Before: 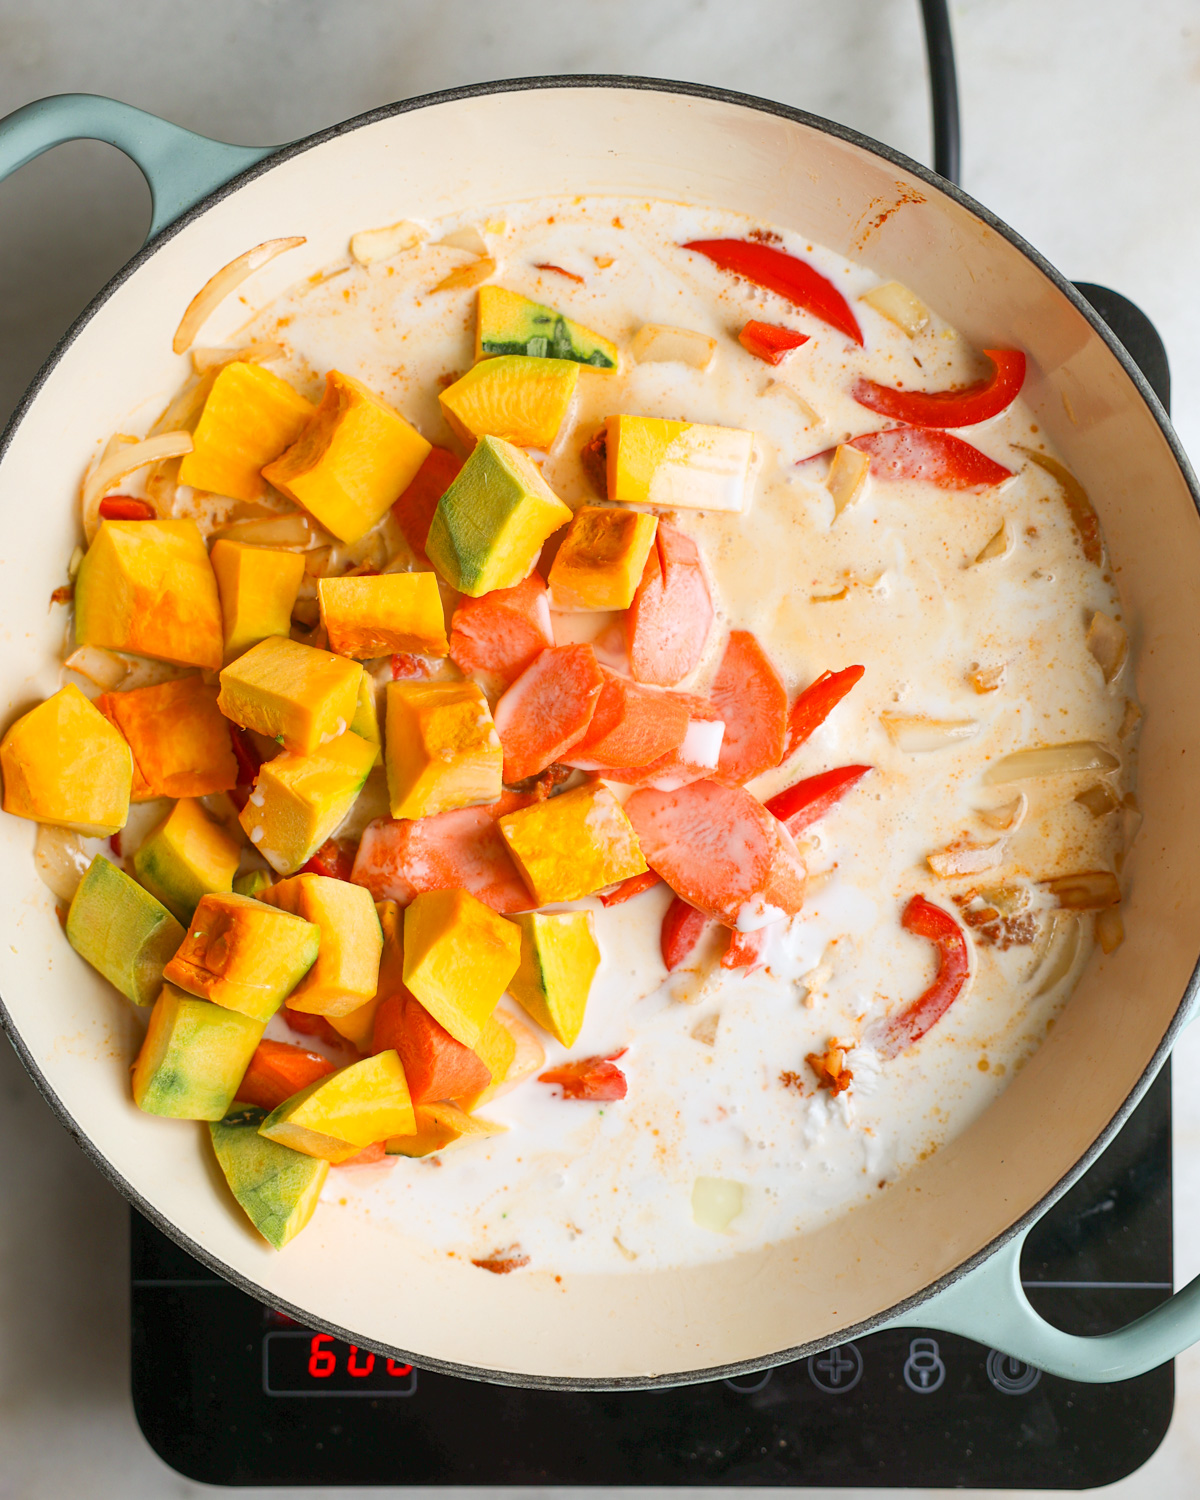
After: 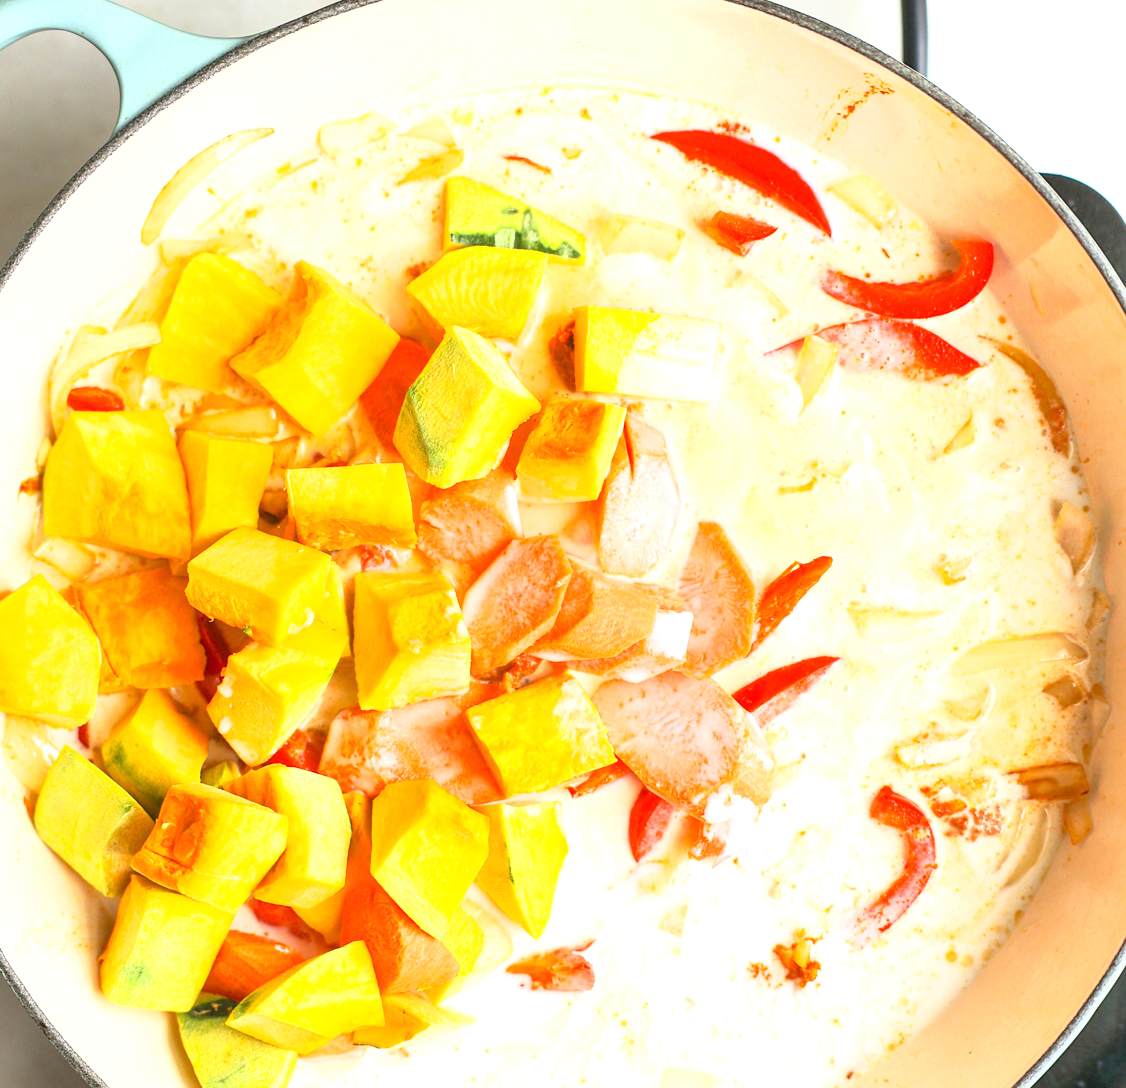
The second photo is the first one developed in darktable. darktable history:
crop: left 2.737%, top 7.287%, right 3.421%, bottom 20.179%
exposure: exposure 0.921 EV, compensate highlight preservation false
base curve: curves: ch0 [(0, 0) (0.557, 0.834) (1, 1)]
